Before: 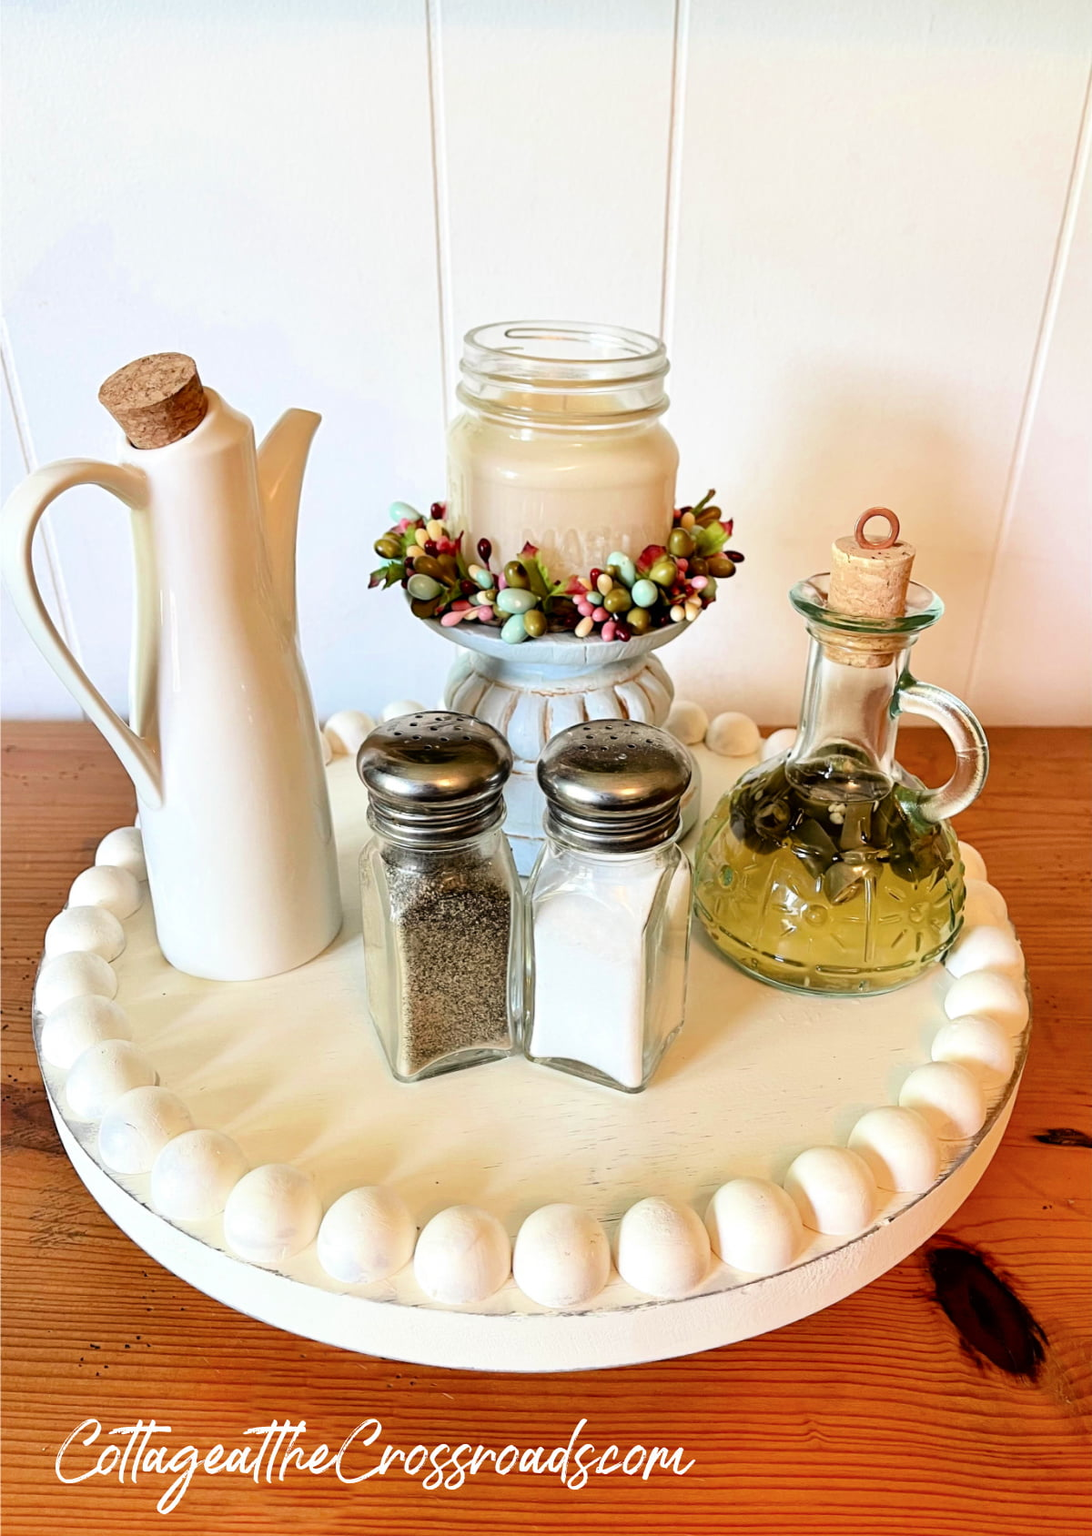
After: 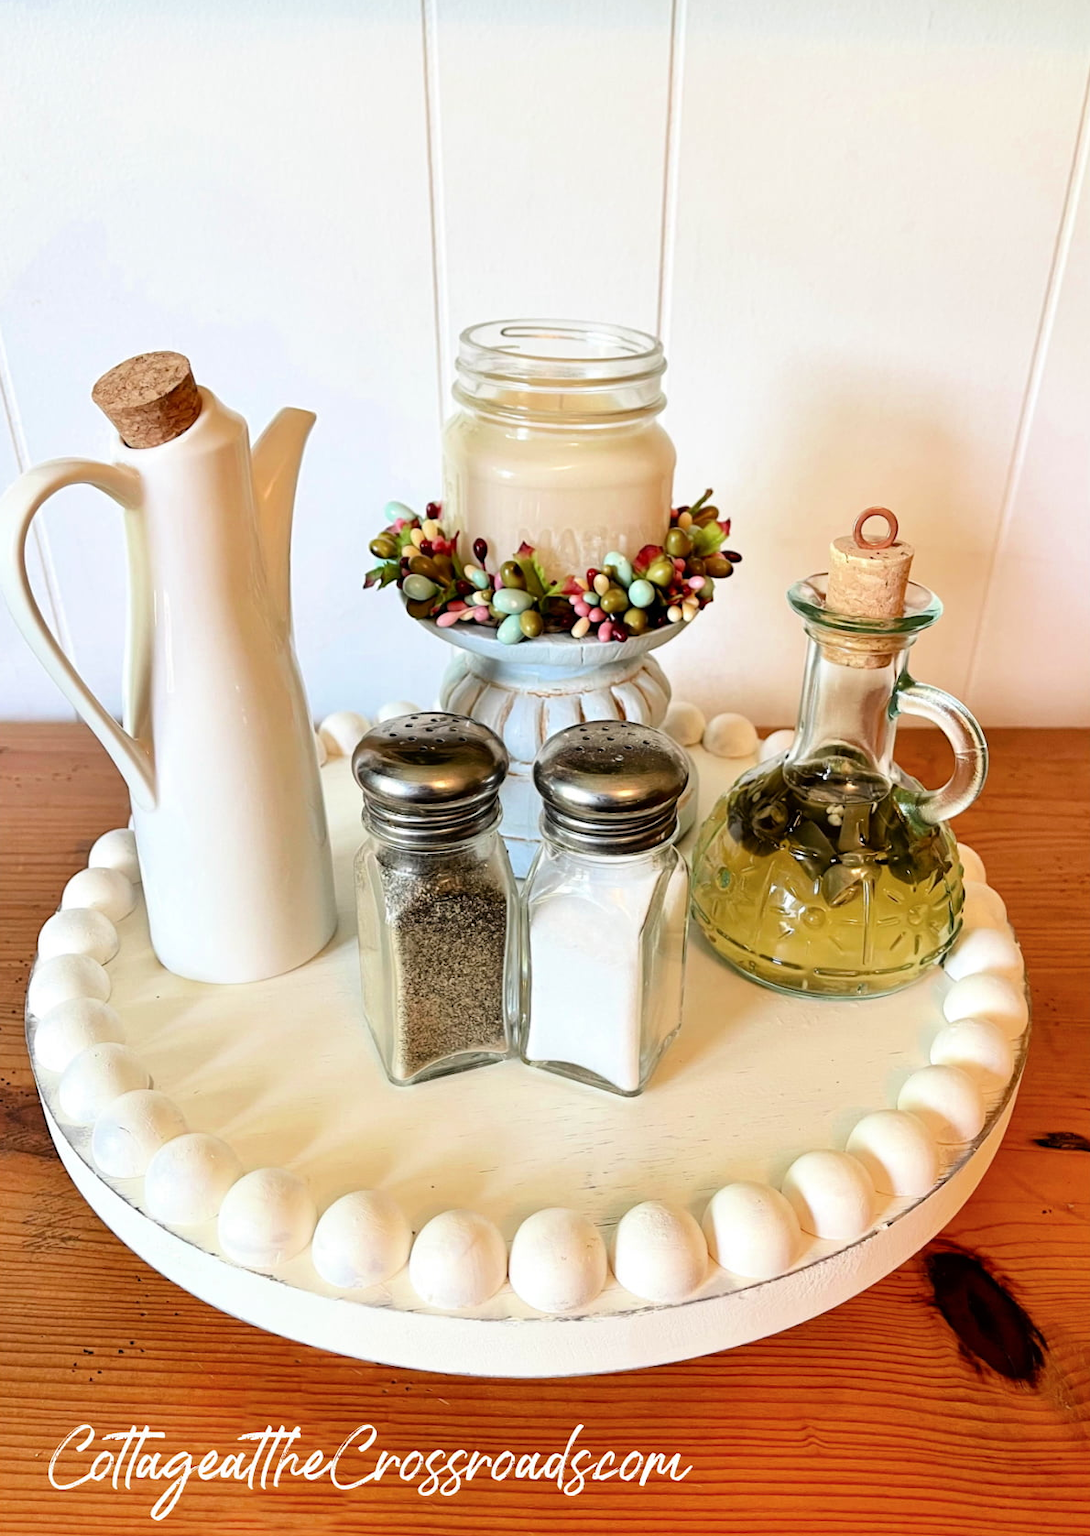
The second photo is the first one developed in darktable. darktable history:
crop and rotate: left 0.71%, top 0.293%, bottom 0.352%
